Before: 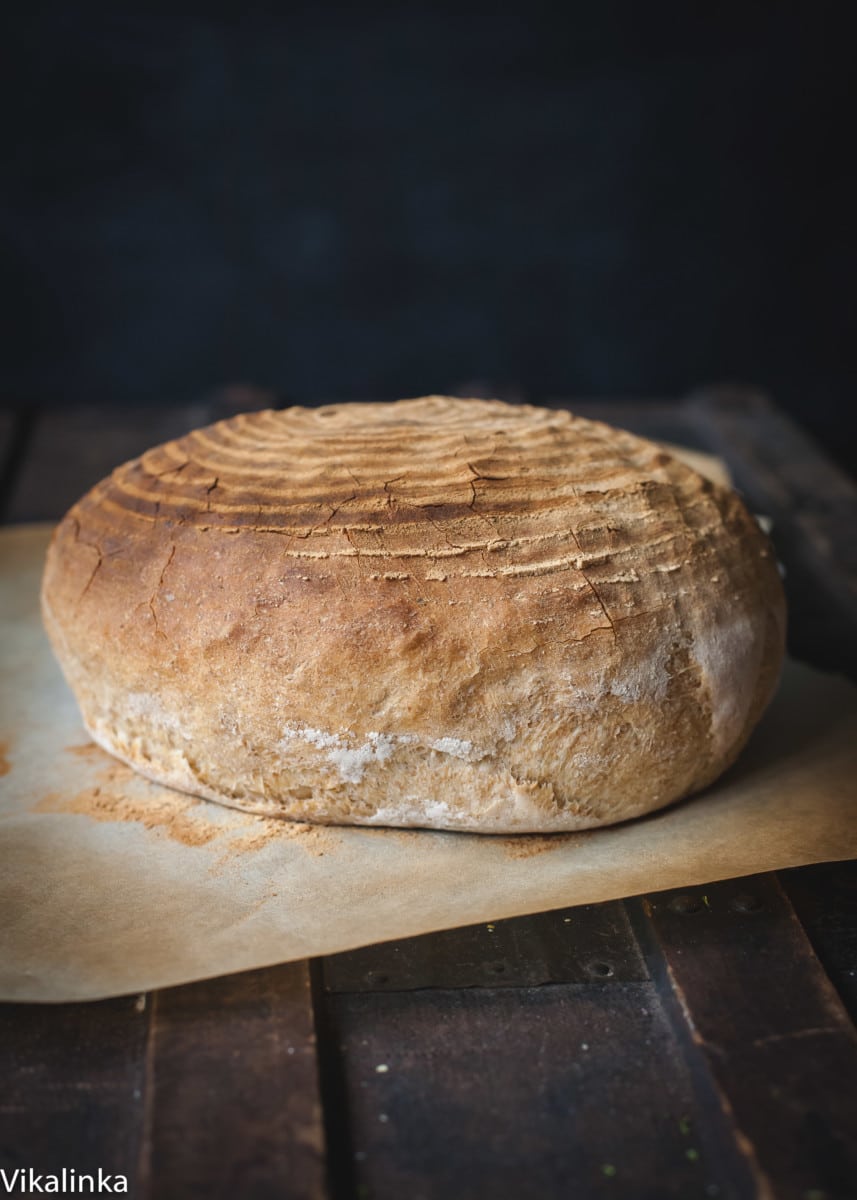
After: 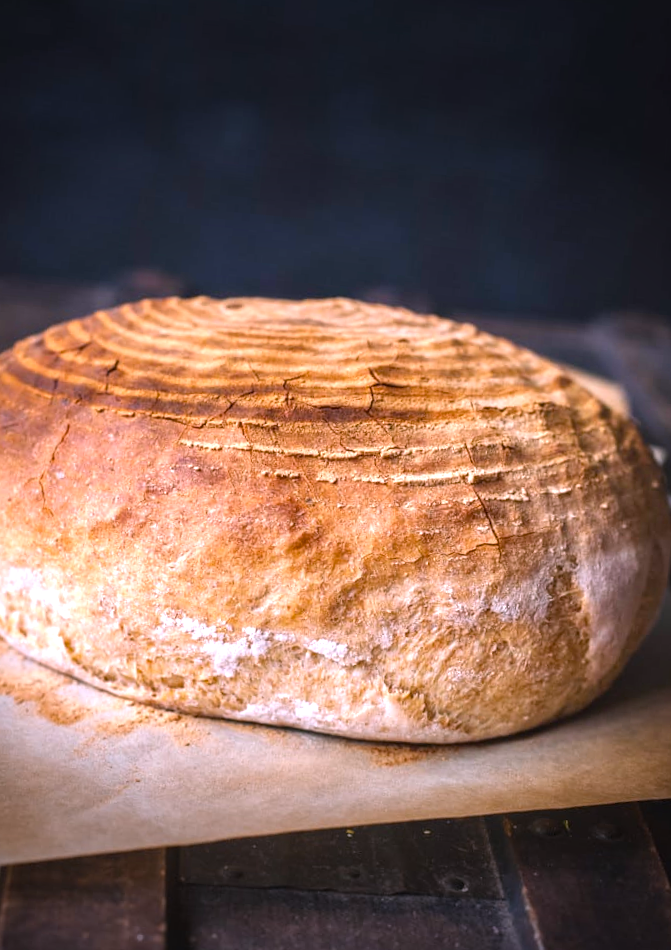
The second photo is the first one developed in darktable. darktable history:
rotate and perspective: rotation 5.12°, automatic cropping off
crop and rotate: left 17.046%, top 10.659%, right 12.989%, bottom 14.553%
local contrast: on, module defaults
vignetting: fall-off start 70.97%, brightness -0.584, saturation -0.118, width/height ratio 1.333
color balance rgb: perceptual saturation grading › global saturation 30%, global vibrance 10%
exposure: black level correction 0, exposure 0.7 EV, compensate exposure bias true, compensate highlight preservation false
white balance: red 1.066, blue 1.119
